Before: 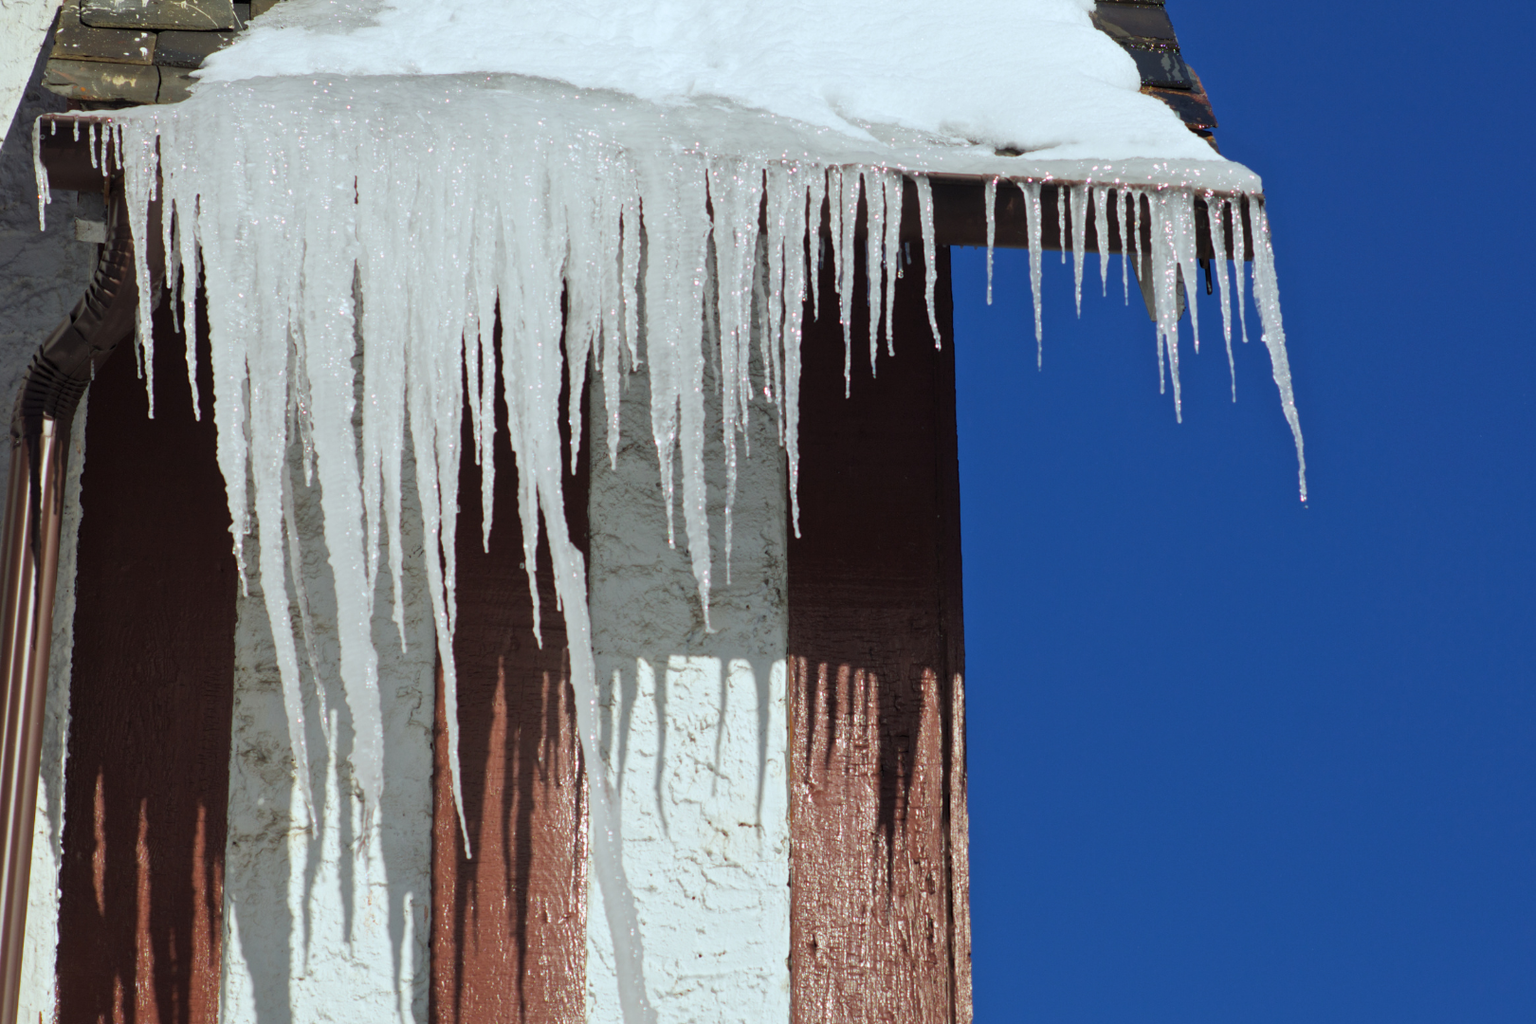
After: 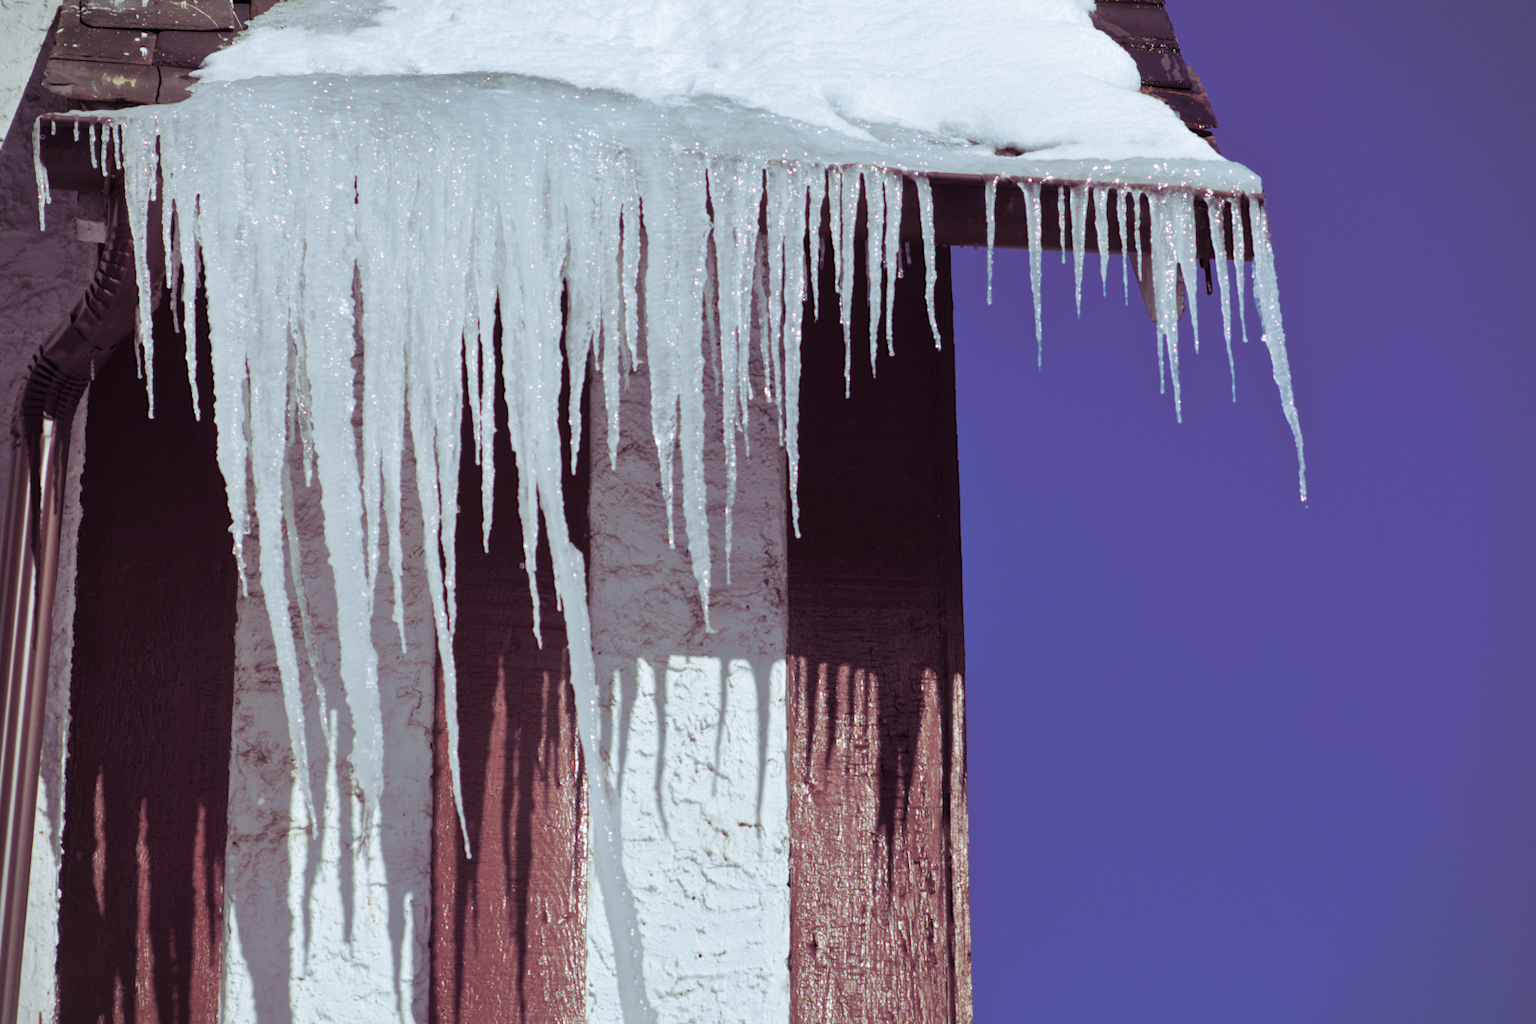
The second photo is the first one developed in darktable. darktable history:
vignetting: fall-off start 91.19%
shadows and highlights: radius 125.46, shadows 30.51, highlights -30.51, low approximation 0.01, soften with gaussian
white balance: red 0.967, blue 1.049
split-toning: shadows › hue 316.8°, shadows › saturation 0.47, highlights › hue 201.6°, highlights › saturation 0, balance -41.97, compress 28.01%
